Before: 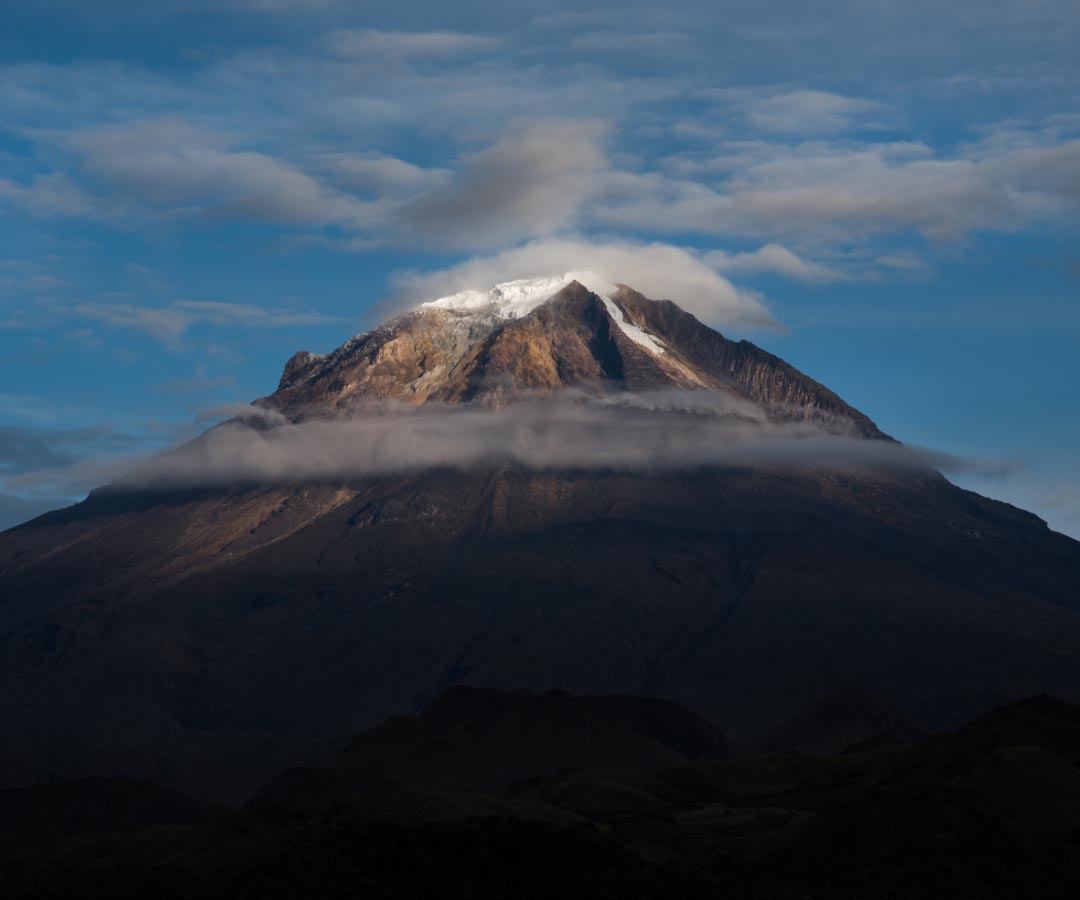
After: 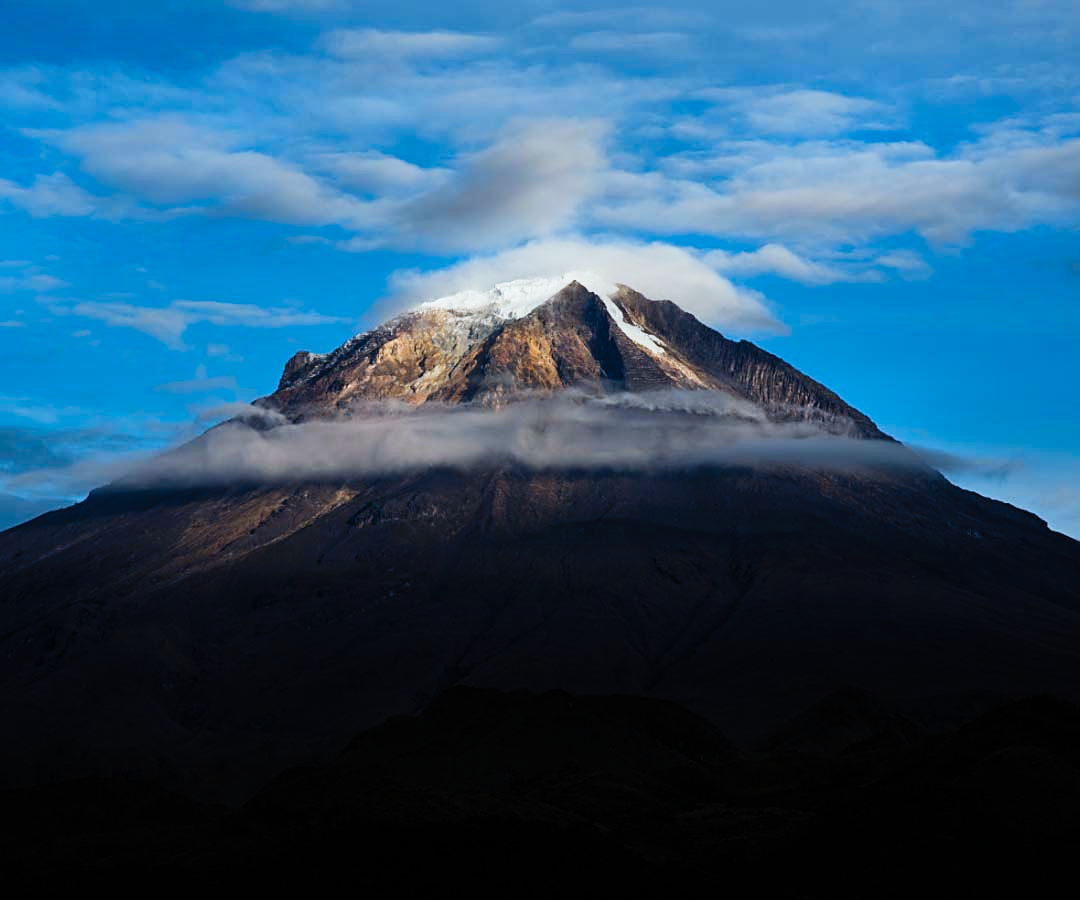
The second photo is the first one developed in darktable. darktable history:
filmic rgb: black relative exposure -16 EV, white relative exposure 5.31 EV, hardness 5.9, contrast 1.25, preserve chrominance no, color science v5 (2021)
white balance: red 0.925, blue 1.046
sharpen: on, module defaults
contrast brightness saturation: contrast 0.24, brightness 0.26, saturation 0.39
